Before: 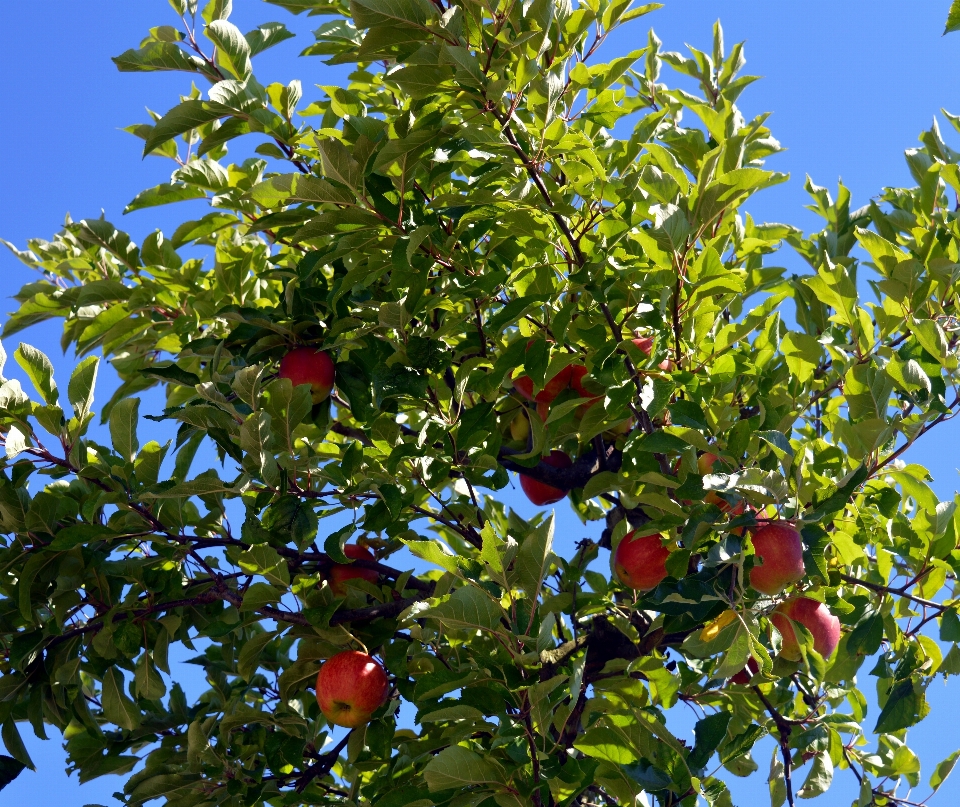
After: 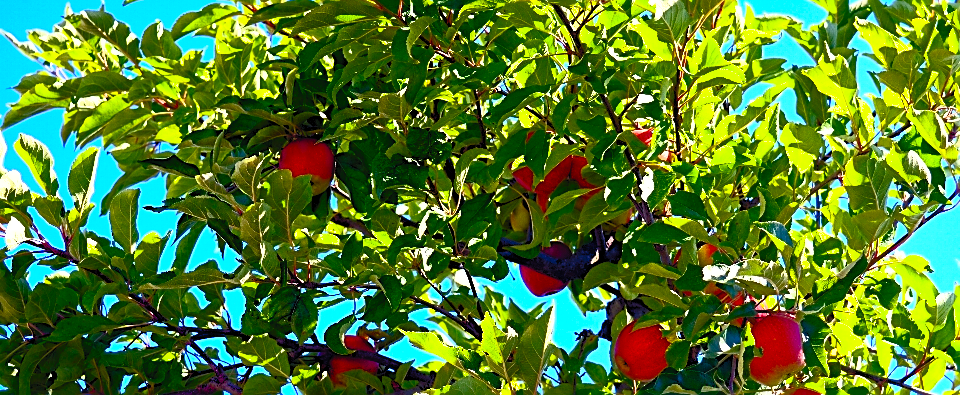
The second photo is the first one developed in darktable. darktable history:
shadows and highlights: on, module defaults
color balance rgb: highlights gain › luminance 14.975%, perceptual saturation grading › global saturation 20%, perceptual saturation grading › highlights -49.951%, perceptual saturation grading › shadows 23.943%
crop and rotate: top 25.944%, bottom 25.096%
sharpen: amount 0.741
contrast brightness saturation: contrast 0.829, brightness 0.605, saturation 0.608
tone equalizer: smoothing 1
